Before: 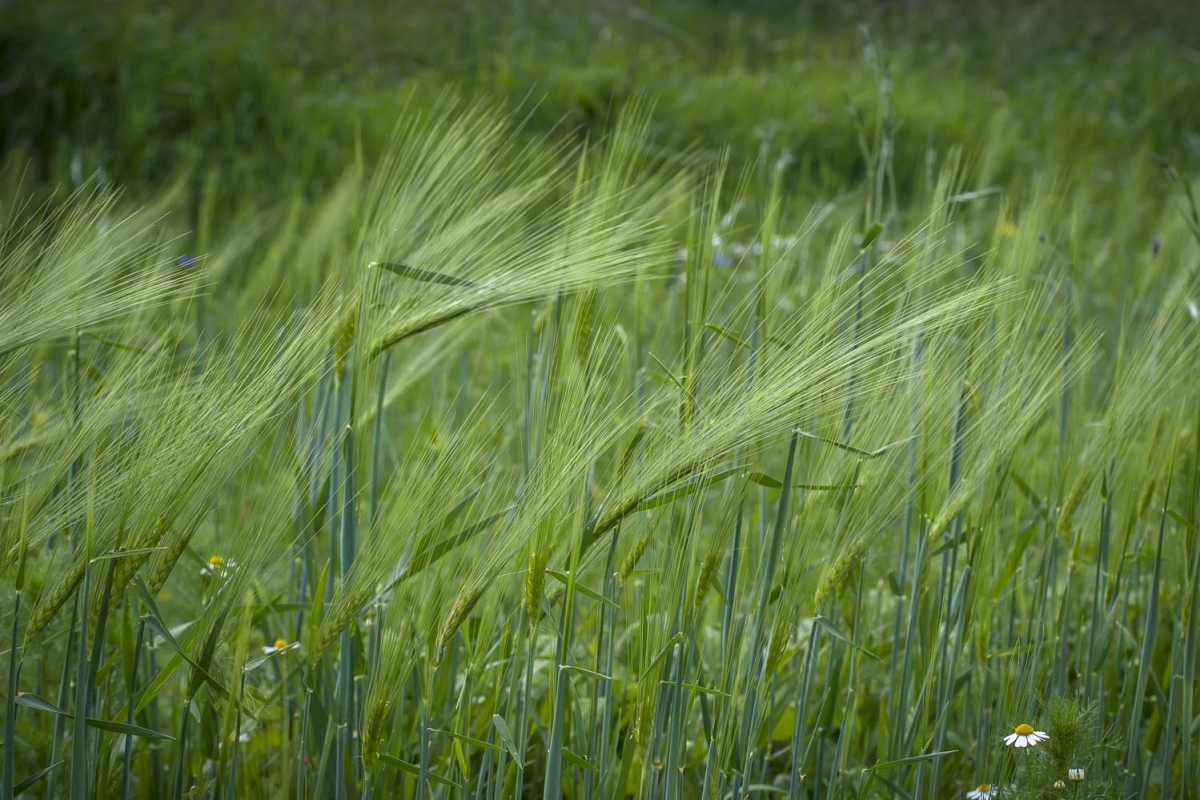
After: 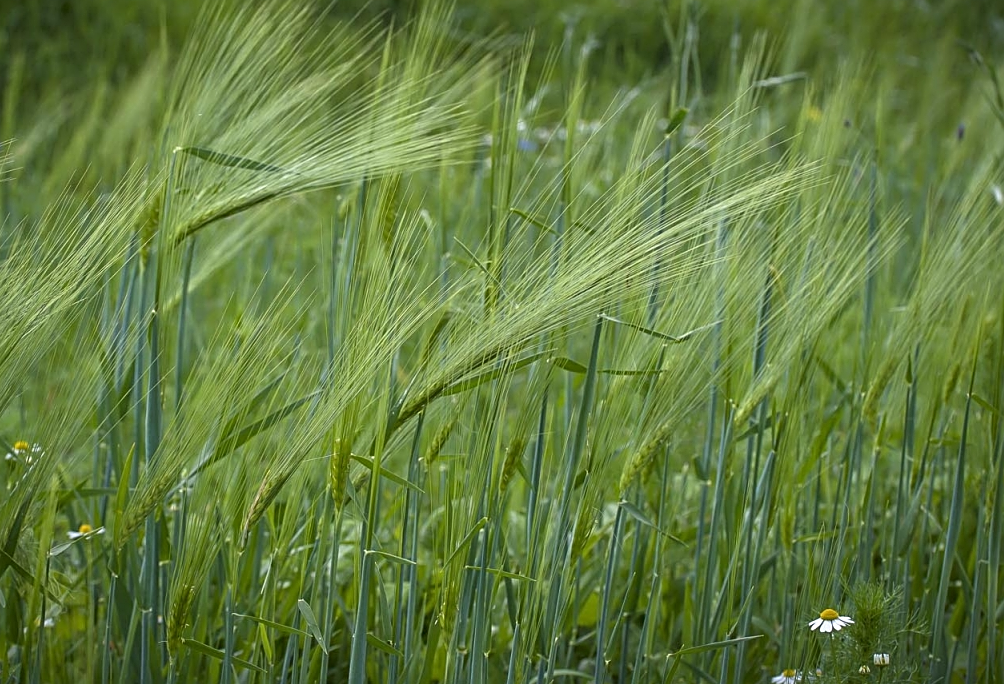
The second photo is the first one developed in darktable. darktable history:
sharpen: on, module defaults
crop: left 16.265%, top 14.454%
